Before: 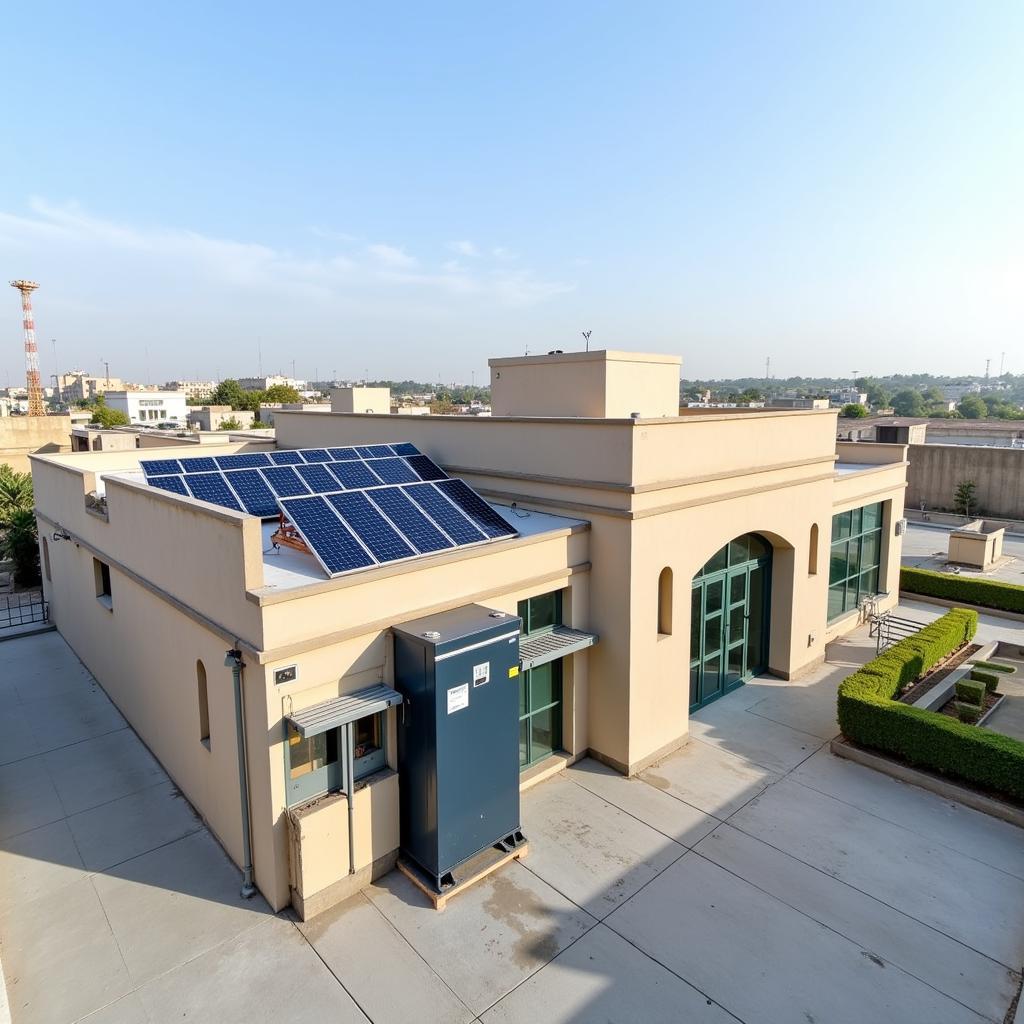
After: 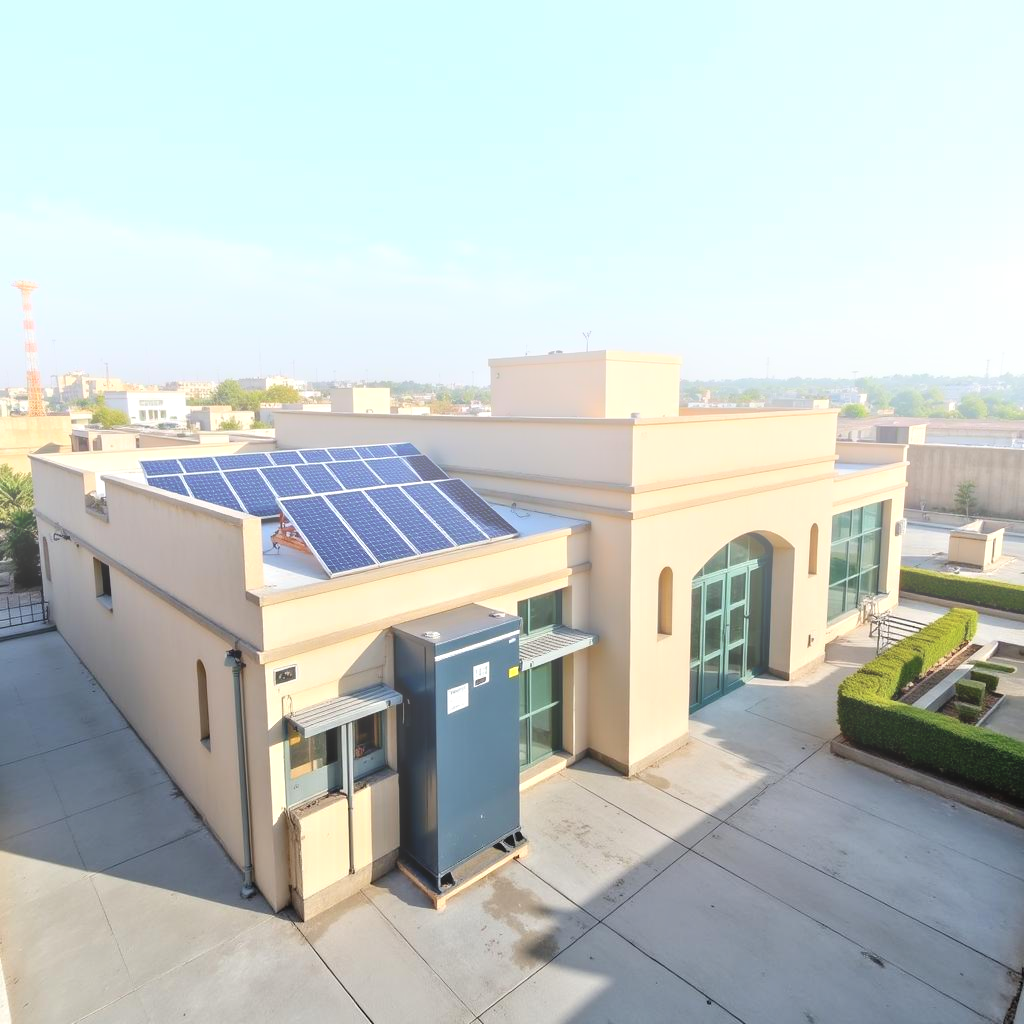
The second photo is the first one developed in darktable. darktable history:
contrast equalizer: y [[0.513, 0.565, 0.608, 0.562, 0.512, 0.5], [0.5 ×6], [0.5, 0.5, 0.5, 0.528, 0.598, 0.658], [0 ×6], [0 ×6]]
bloom: size 38%, threshold 95%, strength 30%
